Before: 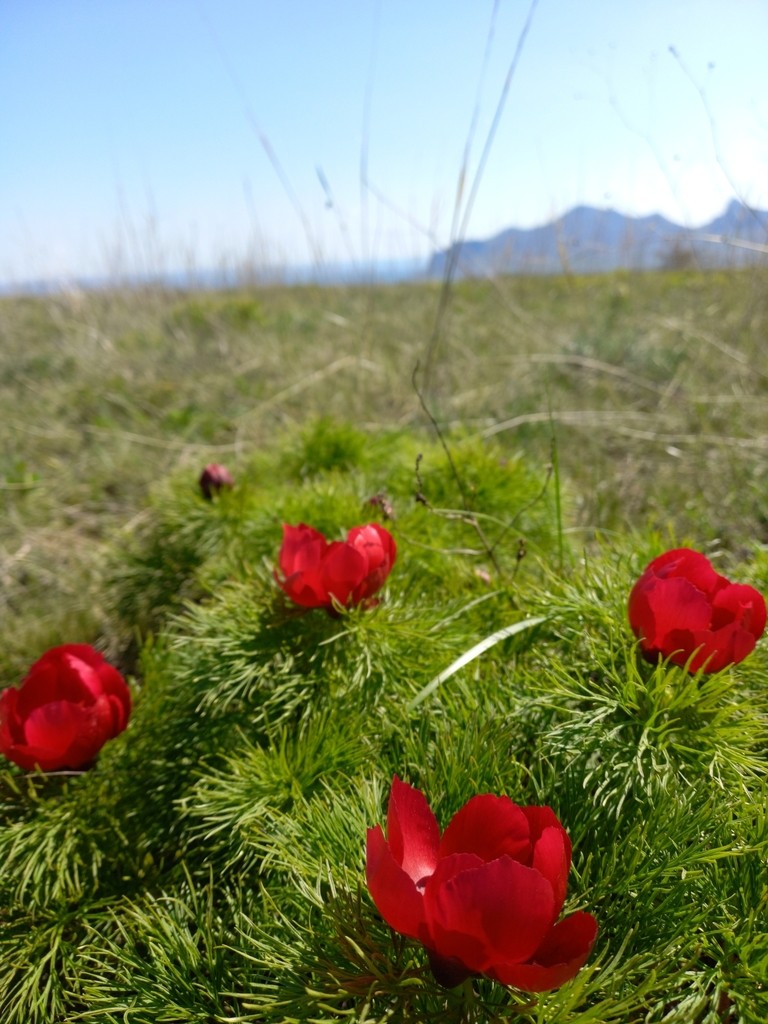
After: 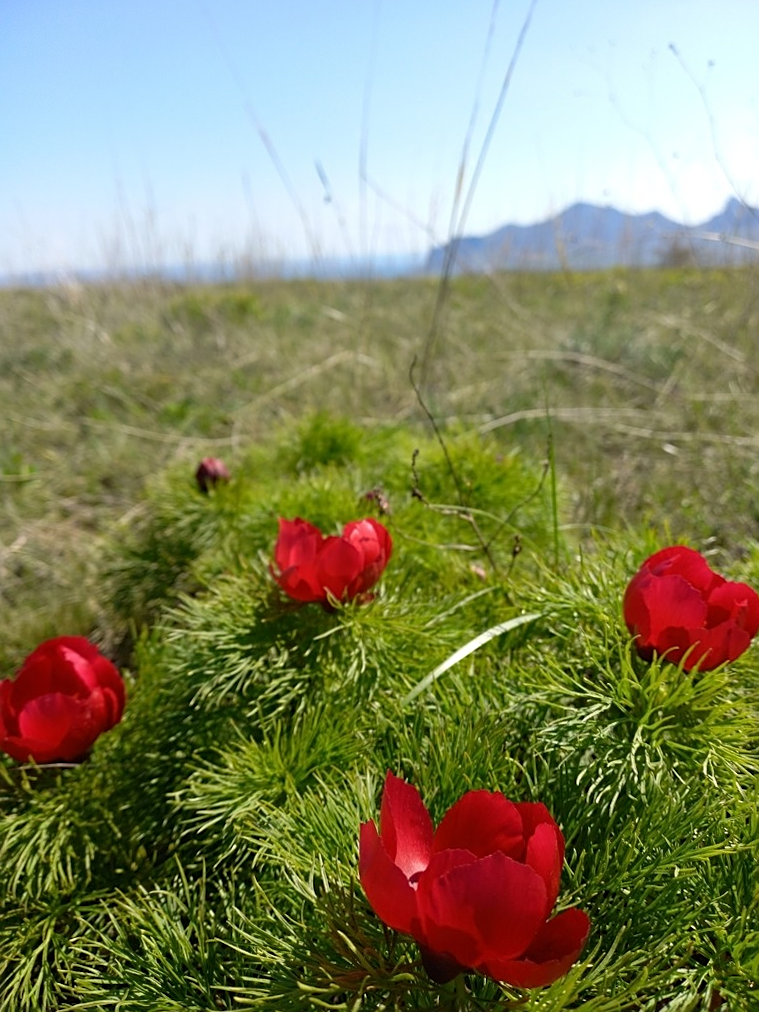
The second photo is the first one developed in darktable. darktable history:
crop and rotate: angle -0.5°
tone equalizer: on, module defaults
sharpen: on, module defaults
